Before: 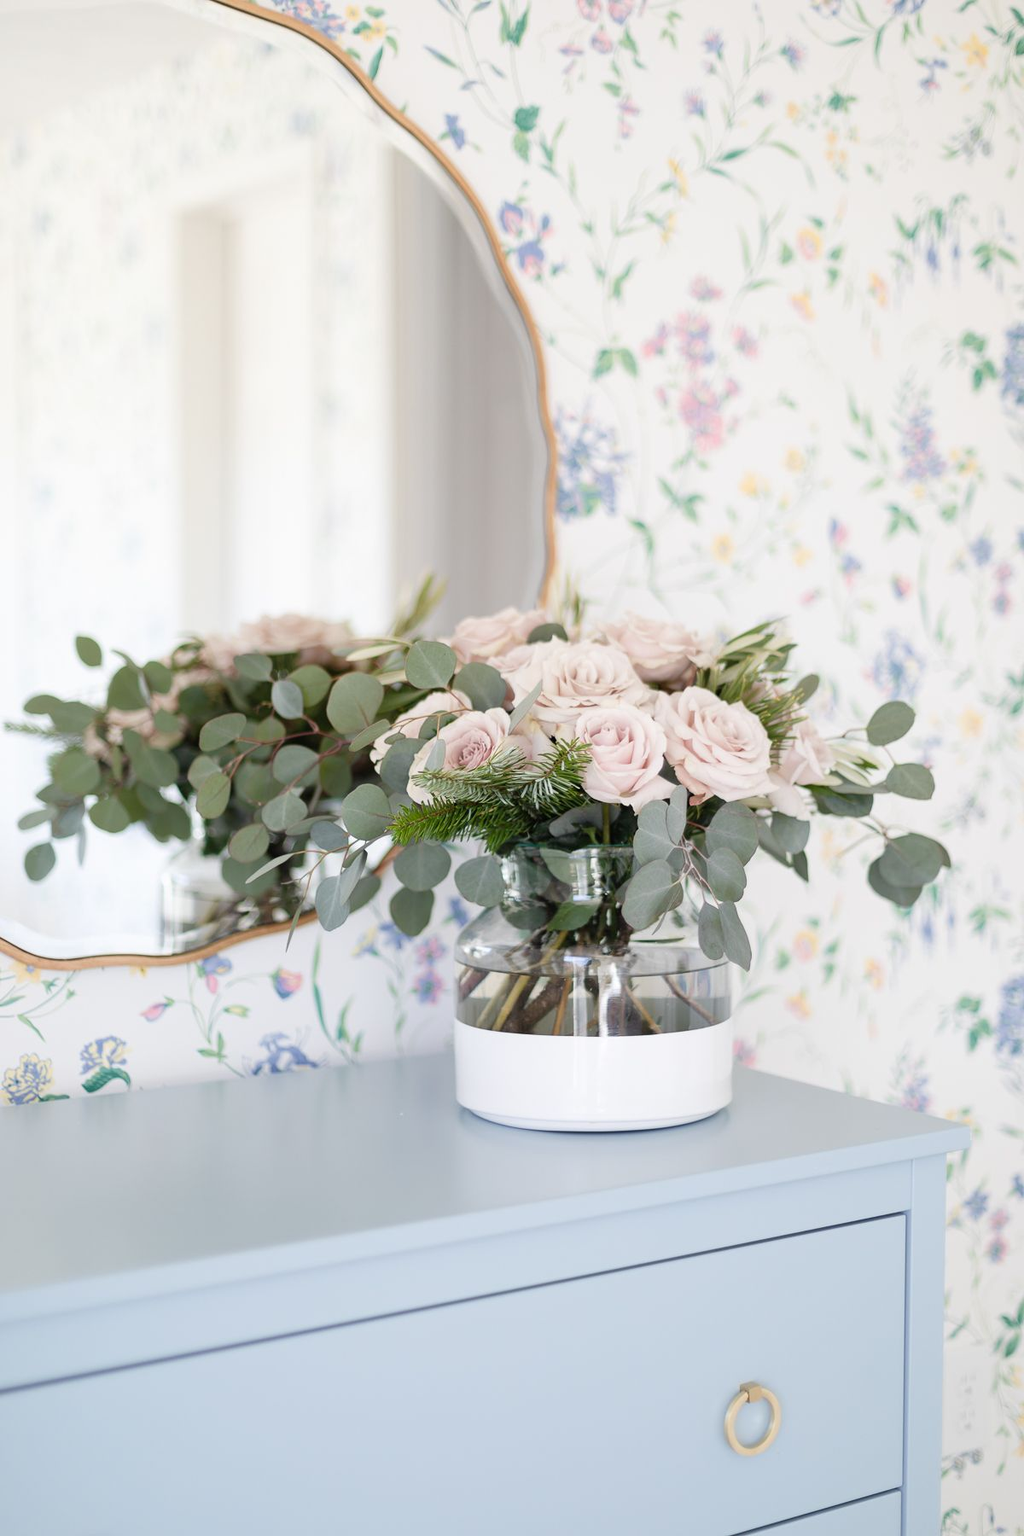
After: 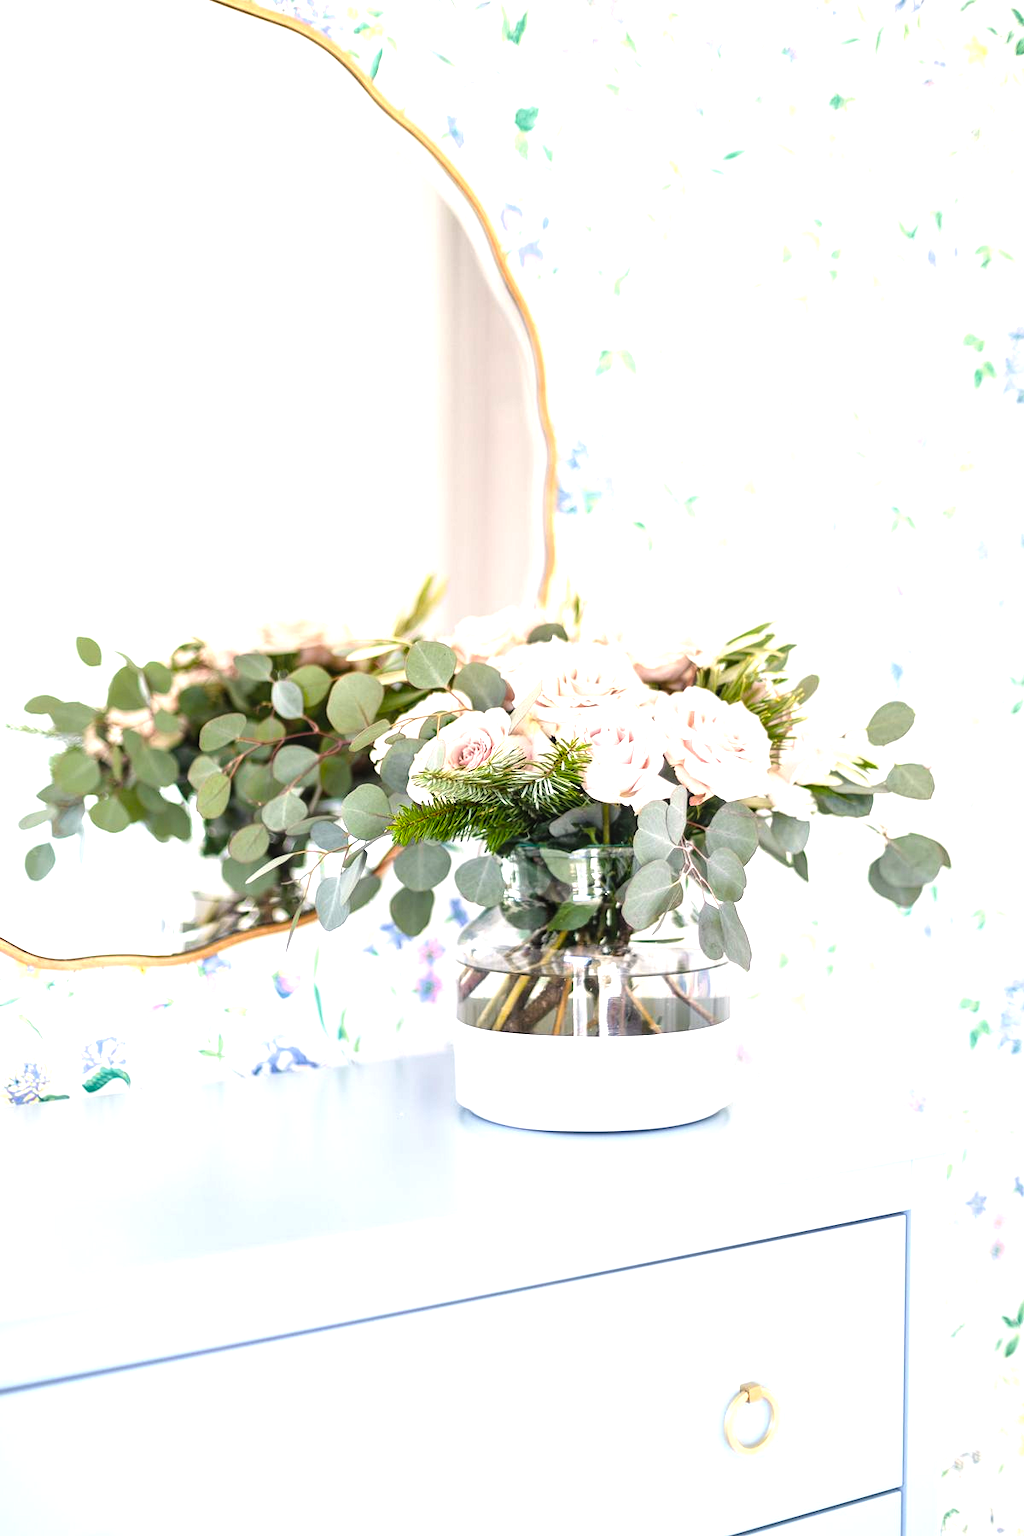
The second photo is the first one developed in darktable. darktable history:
exposure: black level correction 0, exposure 0.698 EV, compensate exposure bias true, compensate highlight preservation false
local contrast: on, module defaults
color balance rgb: shadows lift › luminance -19.844%, power › hue 61.21°, highlights gain › chroma 1.035%, highlights gain › hue 53.99°, linear chroma grading › global chroma 33.817%, perceptual saturation grading › global saturation 0.571%, contrast 14.701%
